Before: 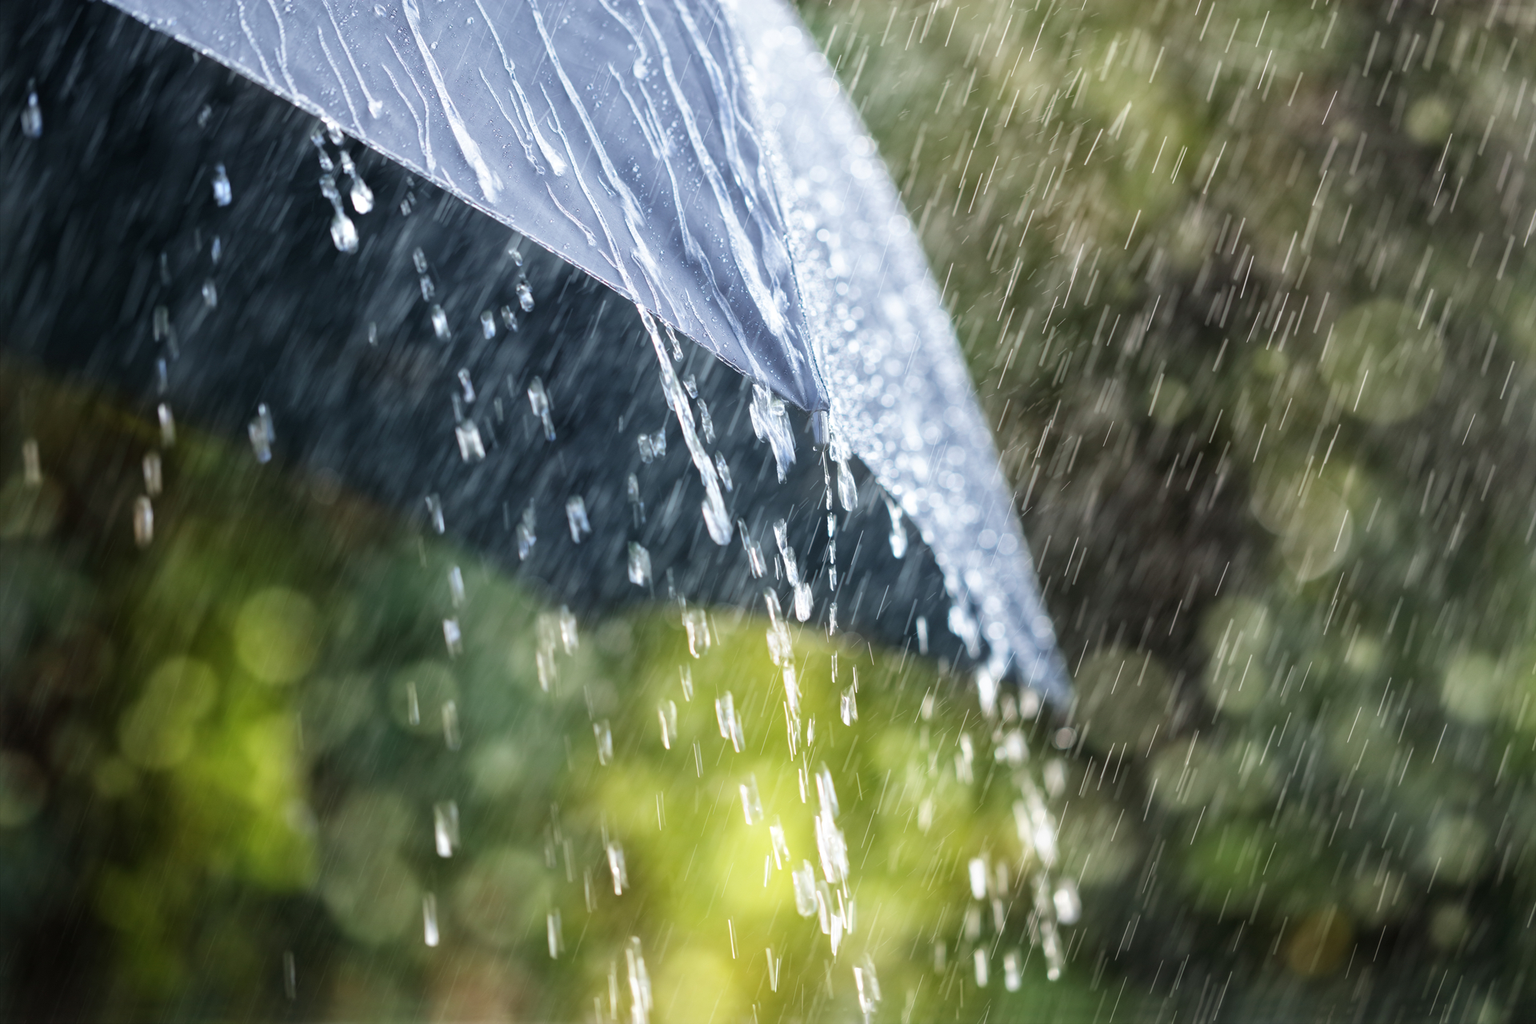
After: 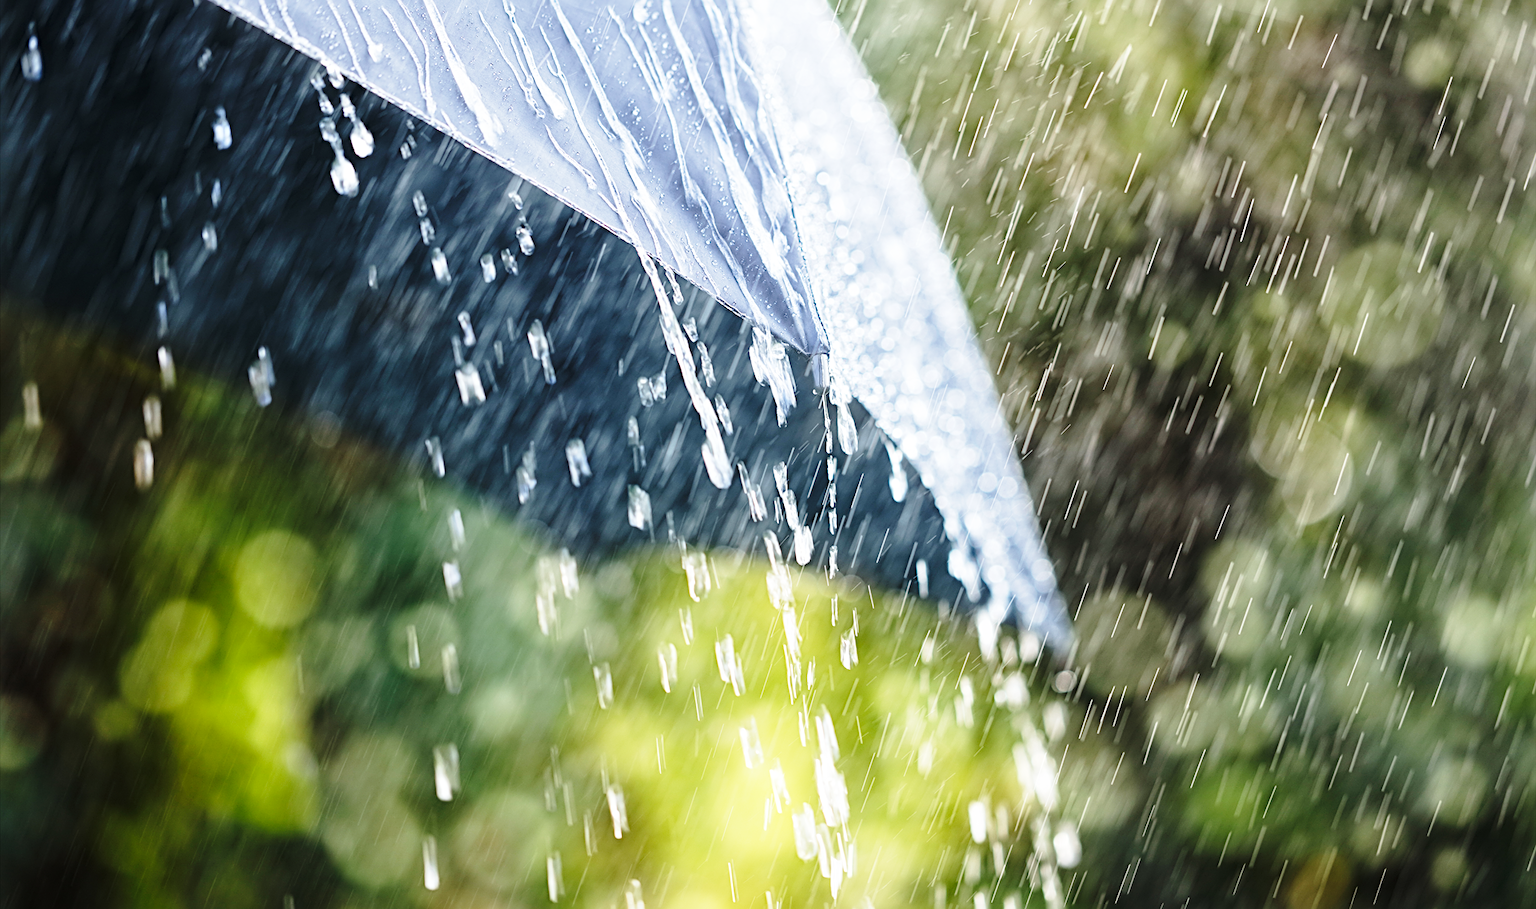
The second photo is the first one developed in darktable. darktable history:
sharpen: radius 2.682, amount 0.656
crop and rotate: top 5.557%, bottom 5.596%
base curve: curves: ch0 [(0, 0) (0.028, 0.03) (0.121, 0.232) (0.46, 0.748) (0.859, 0.968) (1, 1)], preserve colors none
